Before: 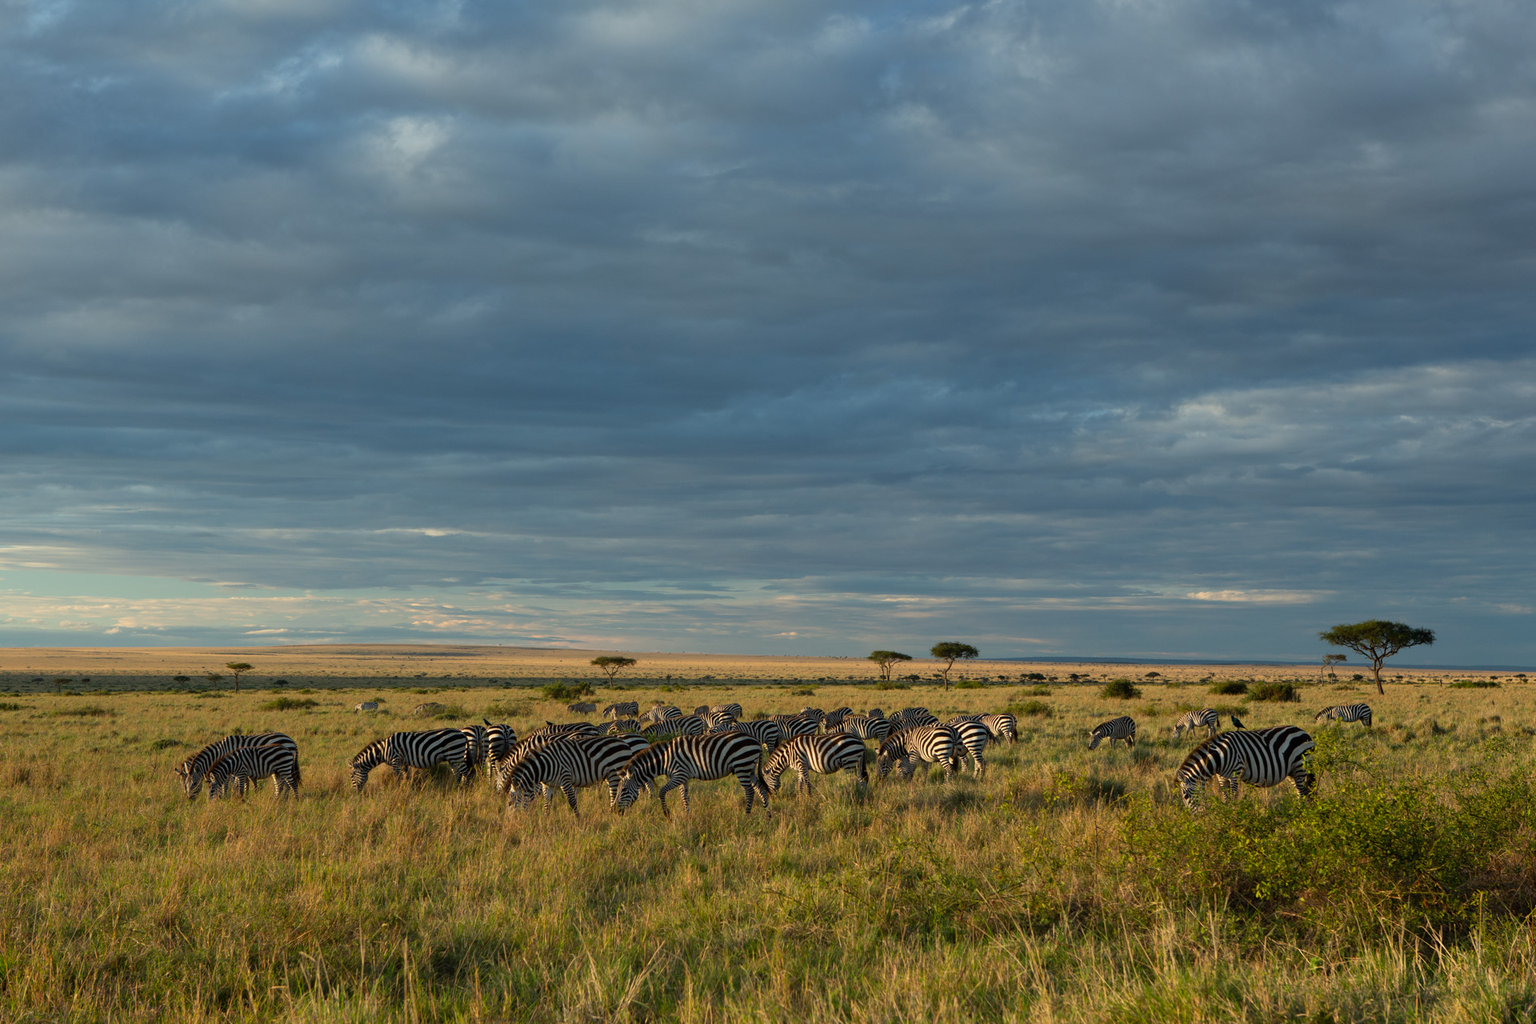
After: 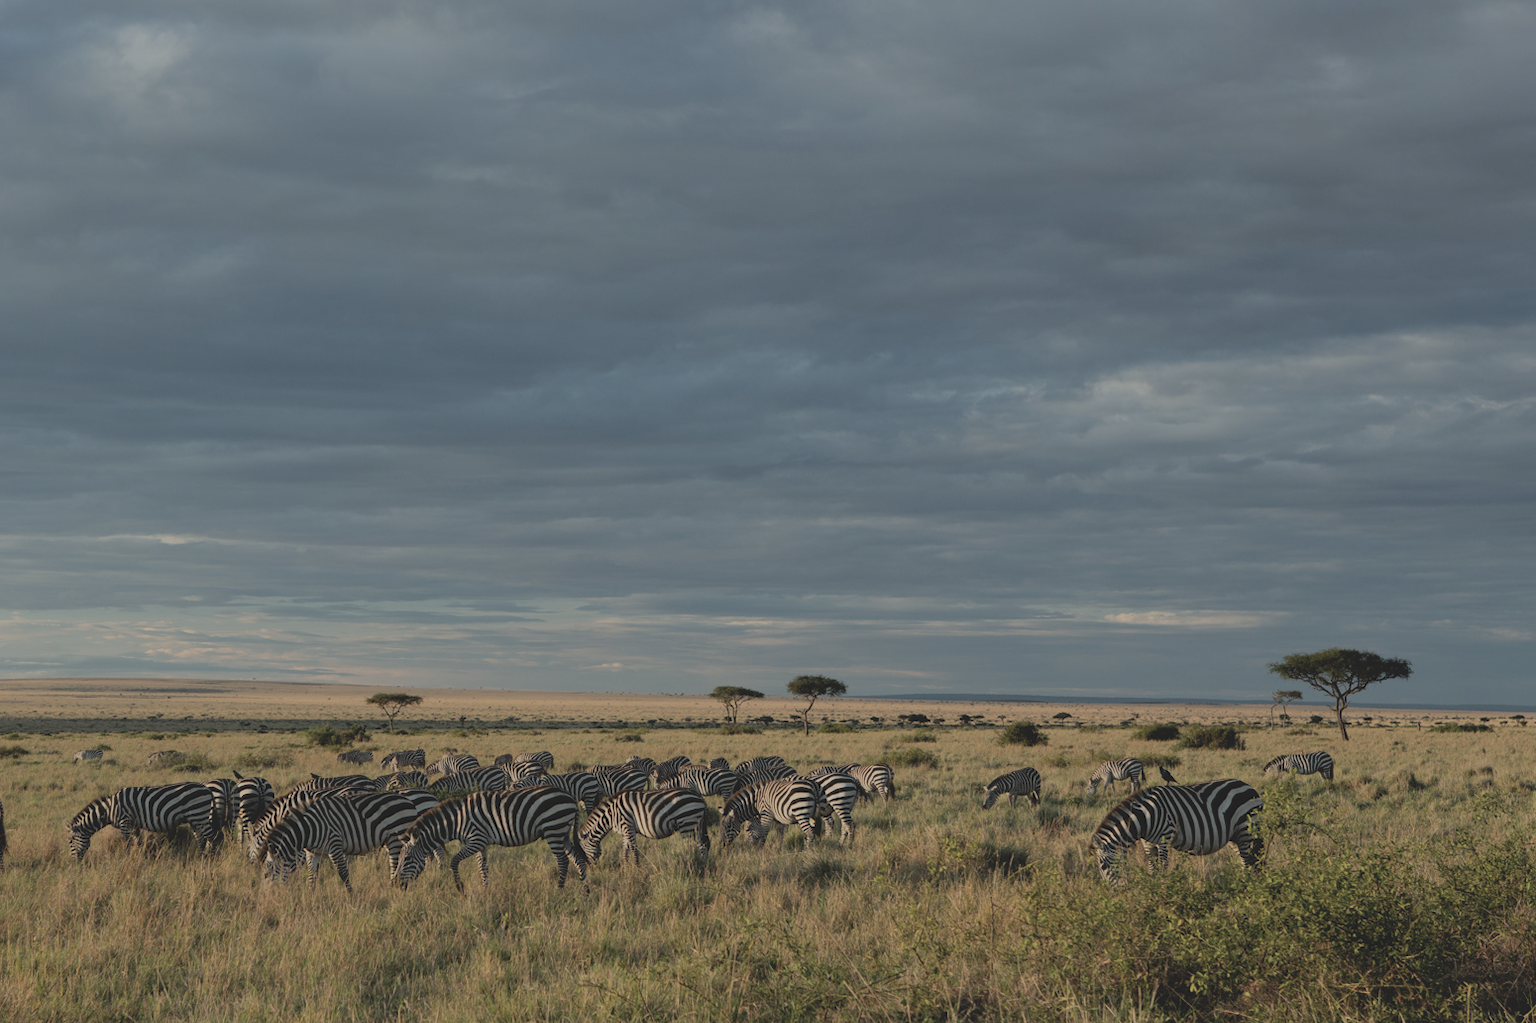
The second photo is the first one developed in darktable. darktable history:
contrast brightness saturation: contrast -0.266, saturation -0.443
filmic rgb: black relative exposure -7.65 EV, white relative exposure 4.56 EV, hardness 3.61, contrast 1.049
crop: left 19.23%, top 9.516%, bottom 9.703%
